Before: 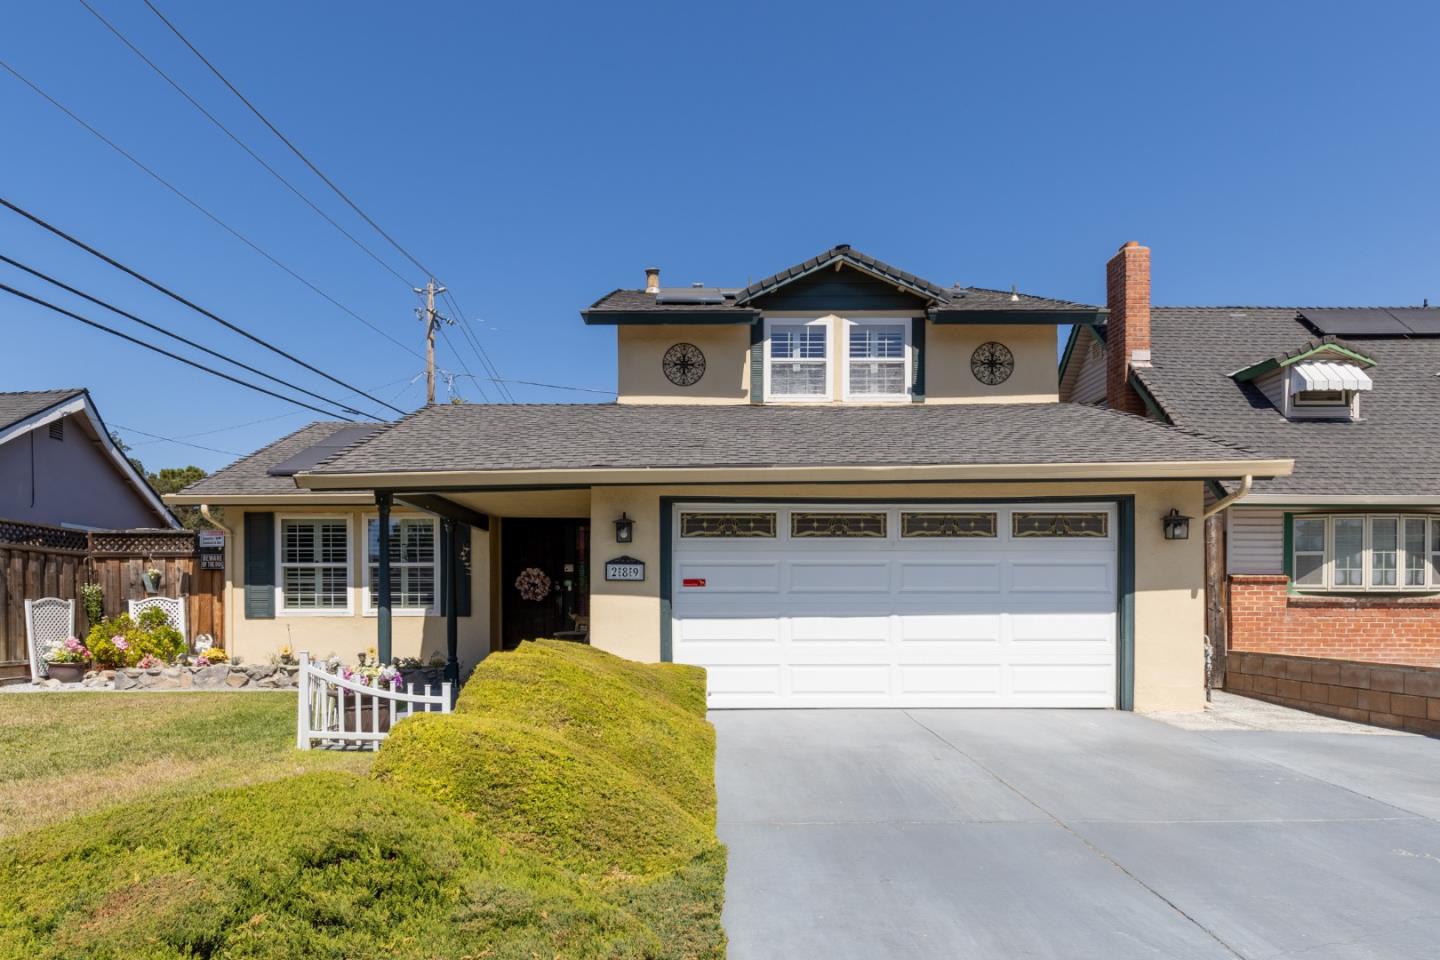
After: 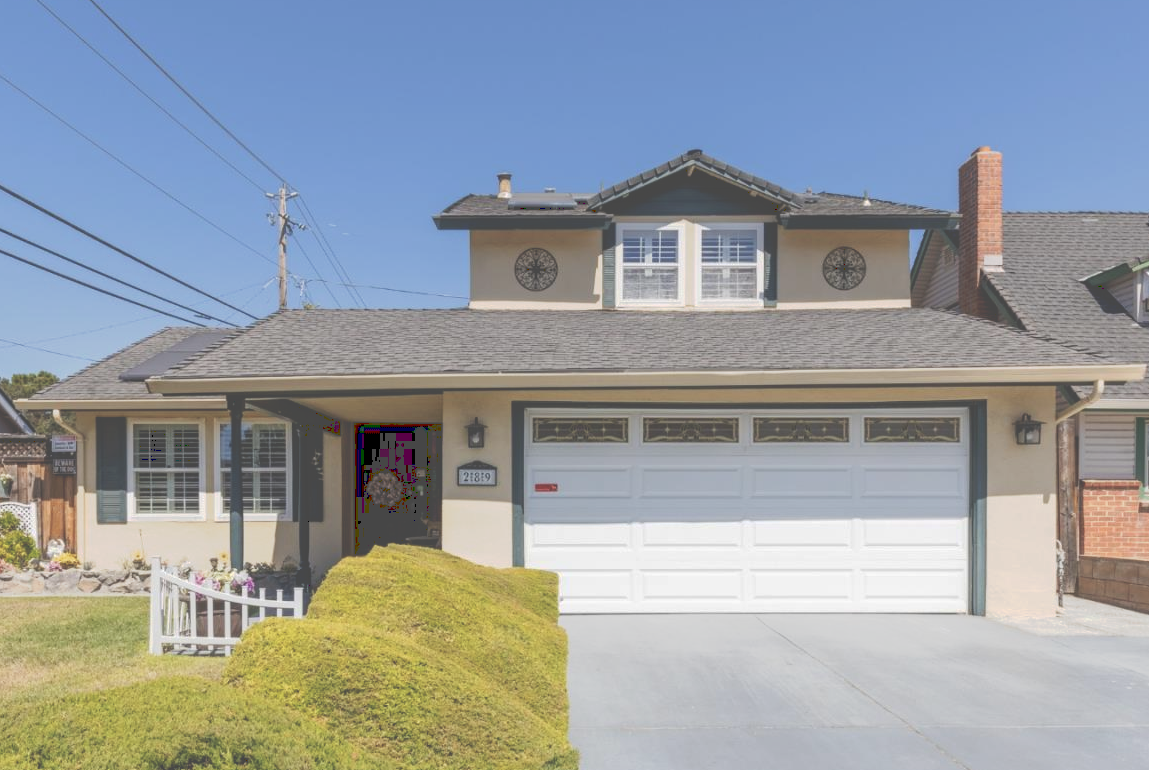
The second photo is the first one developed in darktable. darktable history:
crop and rotate: left 10.337%, top 9.93%, right 9.845%, bottom 9.834%
tone curve: curves: ch0 [(0, 0) (0.003, 0.298) (0.011, 0.298) (0.025, 0.298) (0.044, 0.3) (0.069, 0.302) (0.1, 0.312) (0.136, 0.329) (0.177, 0.354) (0.224, 0.376) (0.277, 0.408) (0.335, 0.453) (0.399, 0.503) (0.468, 0.562) (0.543, 0.623) (0.623, 0.686) (0.709, 0.754) (0.801, 0.825) (0.898, 0.873) (1, 1)], preserve colors none
